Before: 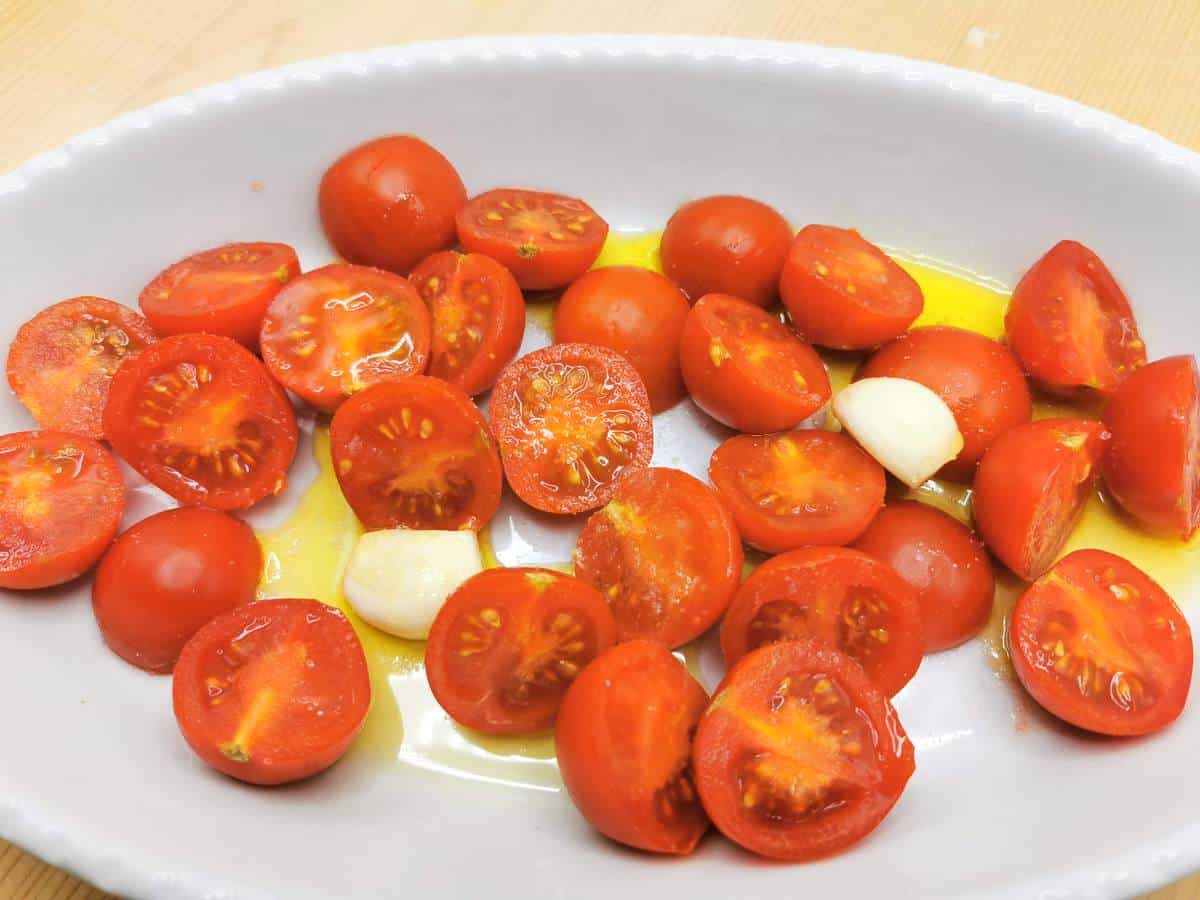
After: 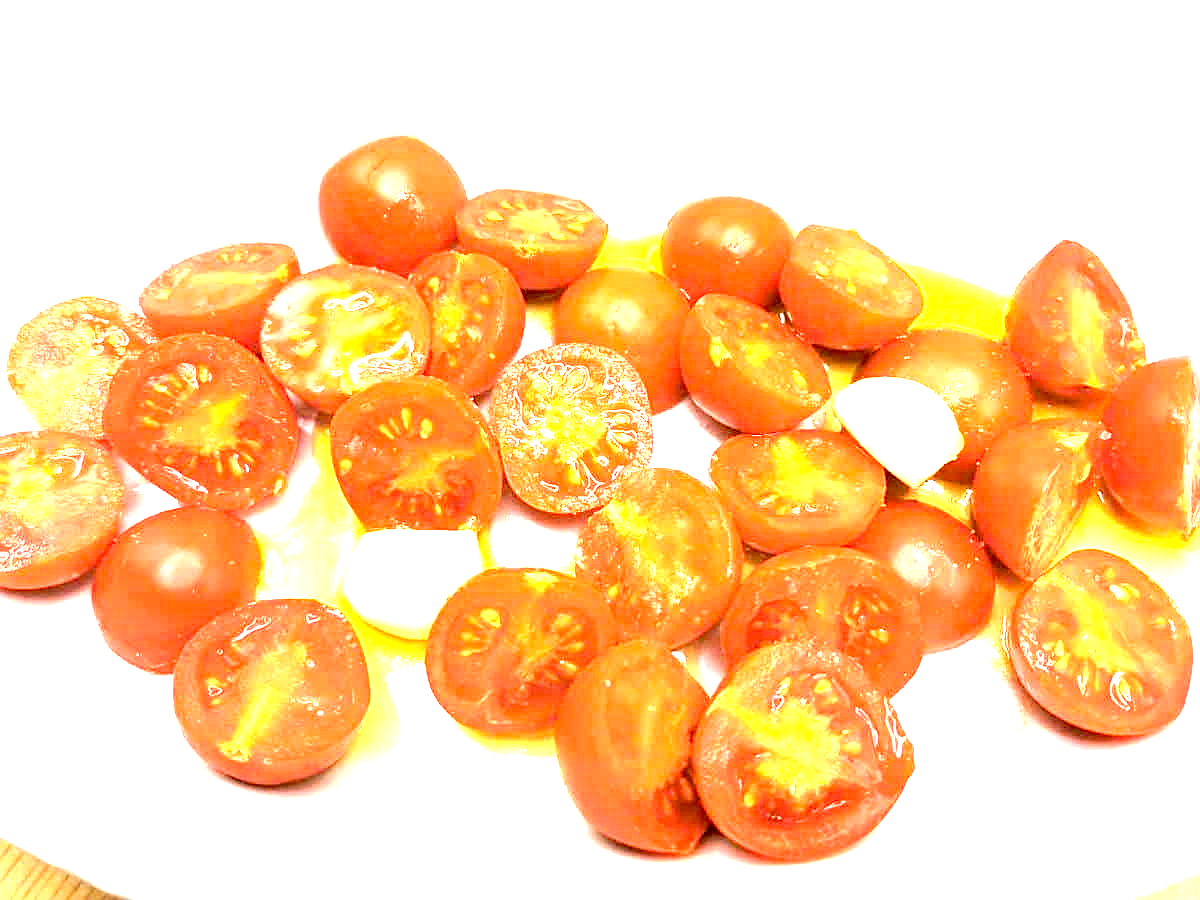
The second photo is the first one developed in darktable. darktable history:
exposure: black level correction 0.005, exposure 2.07 EV, compensate exposure bias true, compensate highlight preservation false
sharpen: on, module defaults
